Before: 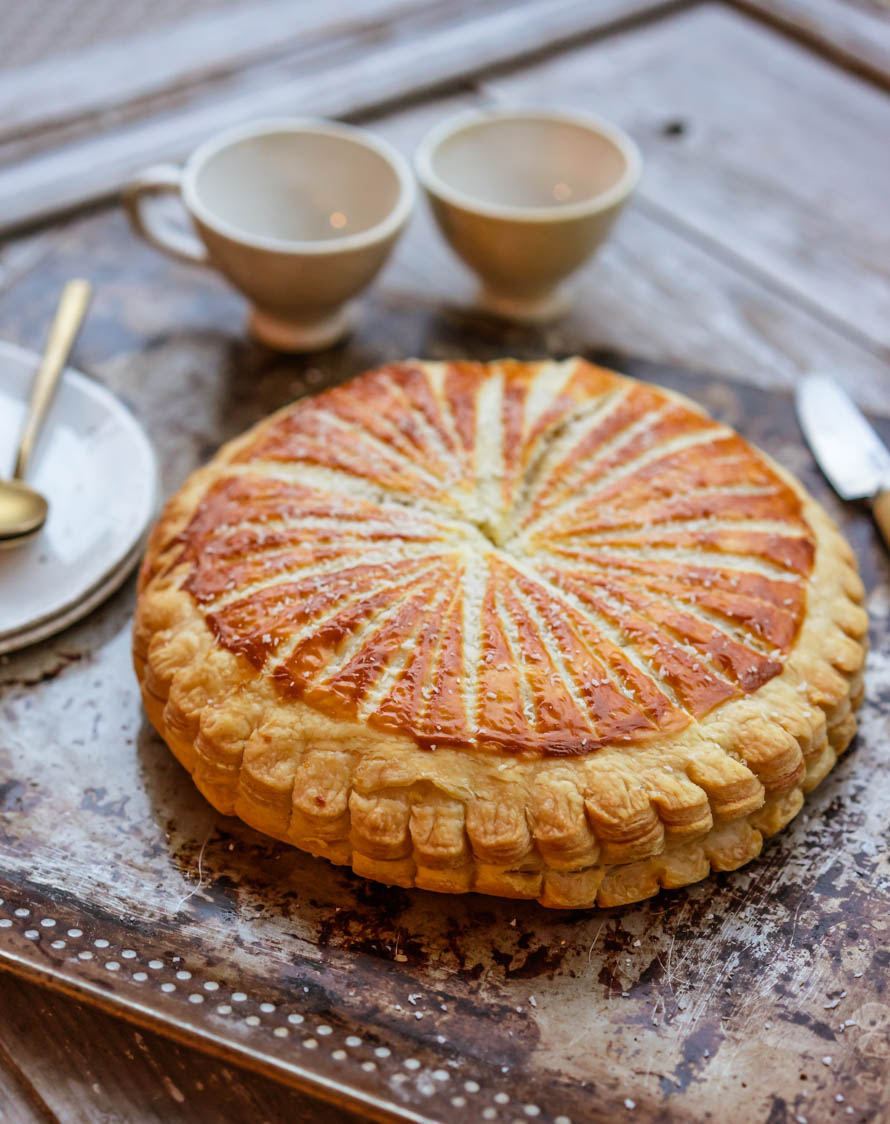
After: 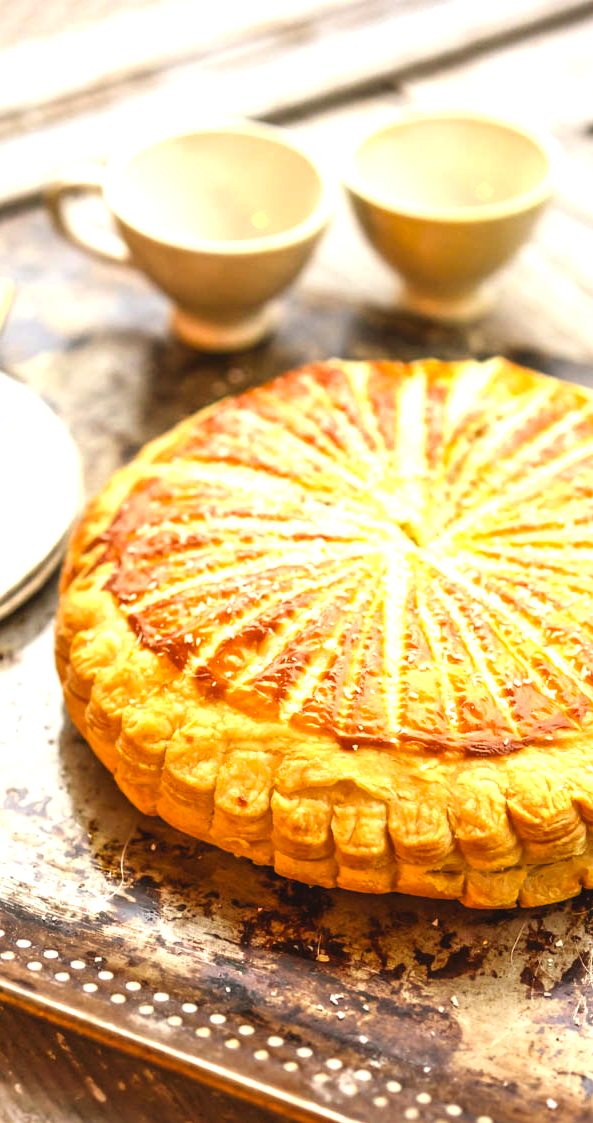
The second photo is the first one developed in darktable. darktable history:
rotate and perspective: automatic cropping original format, crop left 0, crop top 0
crop and rotate: left 8.786%, right 24.548%
color correction: highlights a* 2.72, highlights b* 22.8
exposure: black level correction -0.002, exposure 1.35 EV, compensate highlight preservation false
